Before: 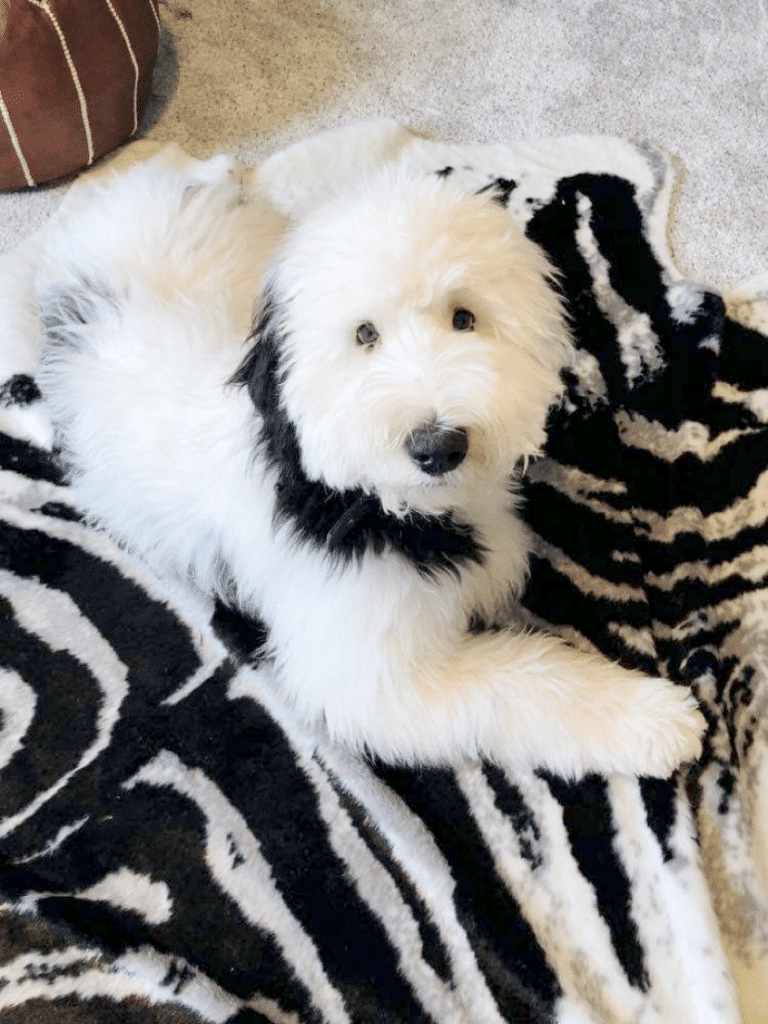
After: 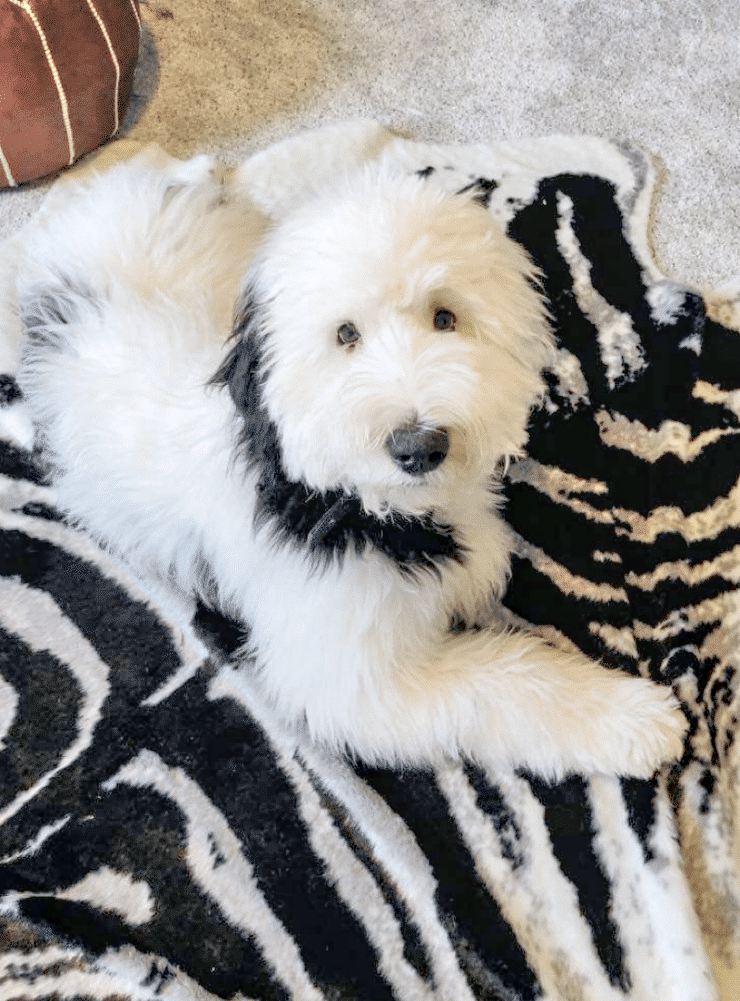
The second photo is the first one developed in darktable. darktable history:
crop and rotate: left 2.536%, right 1.107%, bottom 2.246%
local contrast: on, module defaults
tone equalizer: -7 EV 0.15 EV, -6 EV 0.6 EV, -5 EV 1.15 EV, -4 EV 1.33 EV, -3 EV 1.15 EV, -2 EV 0.6 EV, -1 EV 0.15 EV, mask exposure compensation -0.5 EV
